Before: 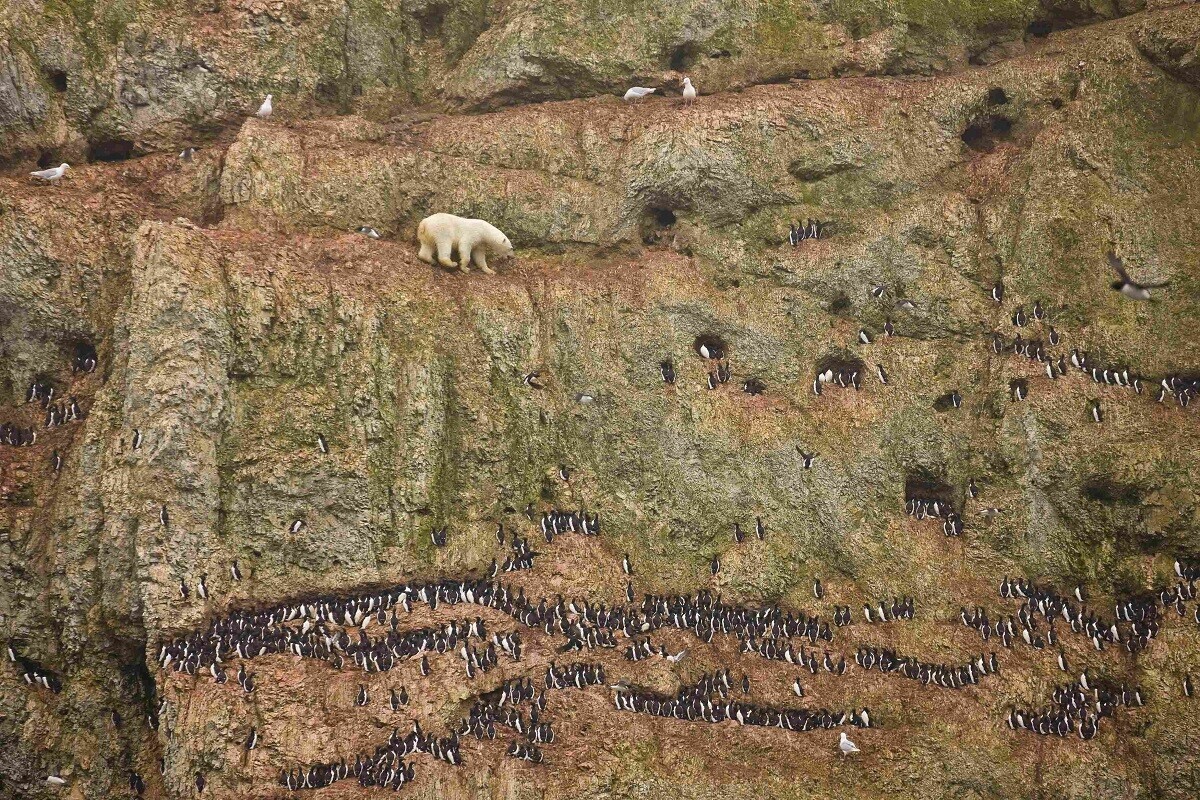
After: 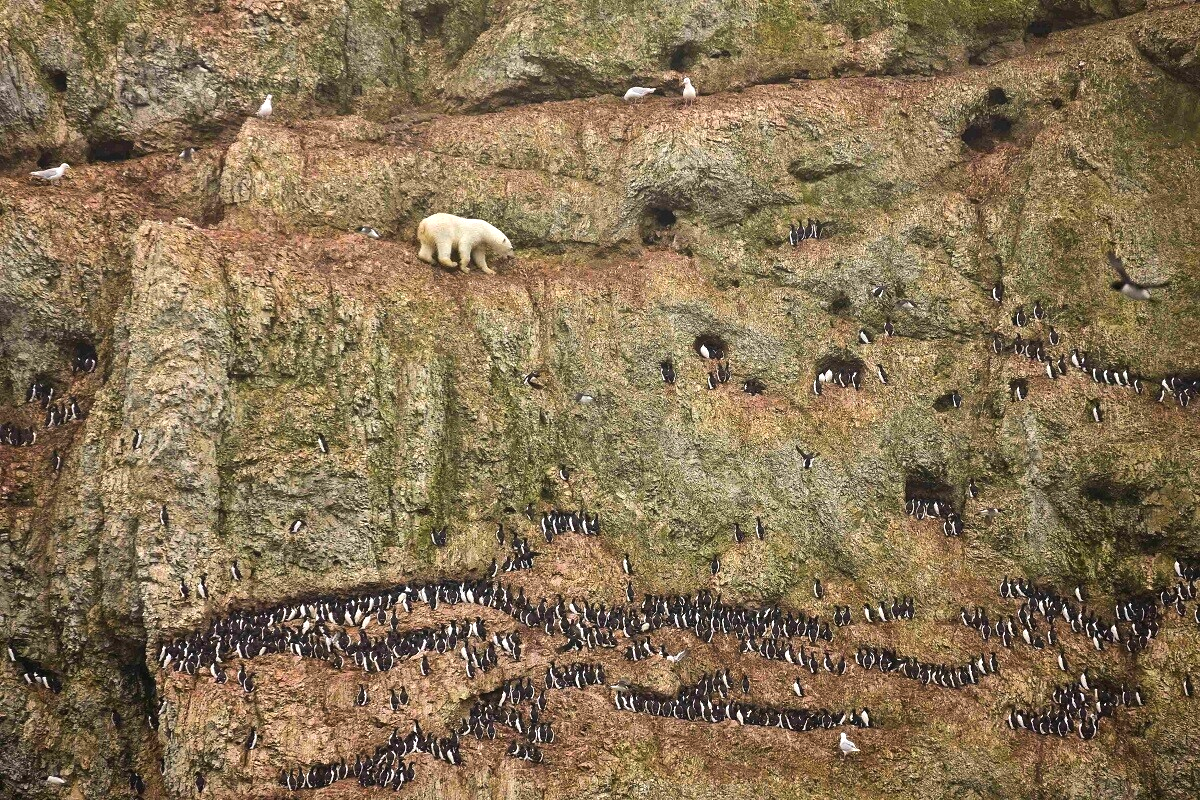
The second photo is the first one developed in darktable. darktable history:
tone equalizer: -8 EV -0.454 EV, -7 EV -0.371 EV, -6 EV -0.342 EV, -5 EV -0.212 EV, -3 EV 0.228 EV, -2 EV 0.313 EV, -1 EV 0.387 EV, +0 EV 0.403 EV, edges refinement/feathering 500, mask exposure compensation -1.57 EV, preserve details no
